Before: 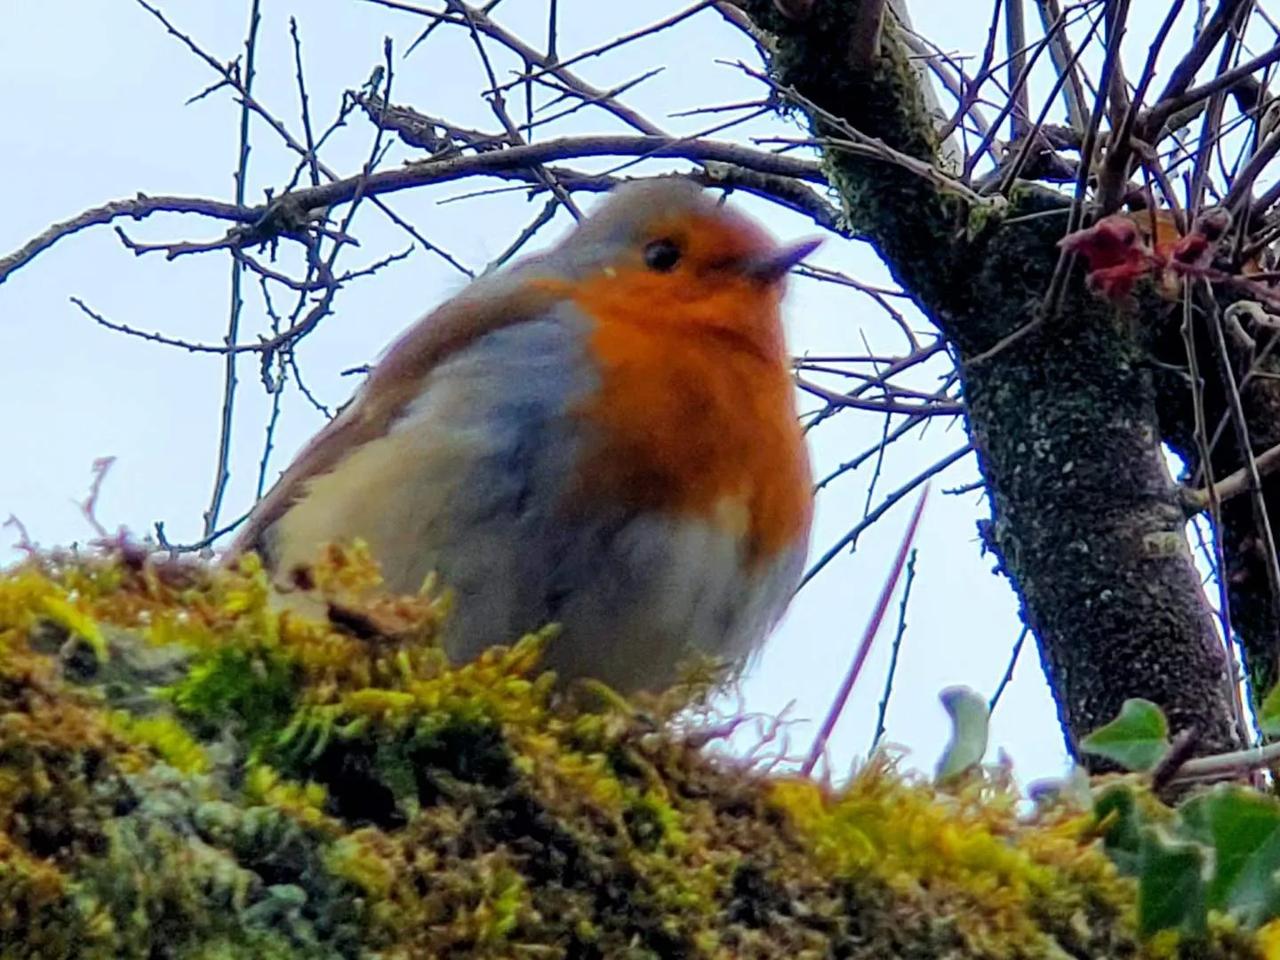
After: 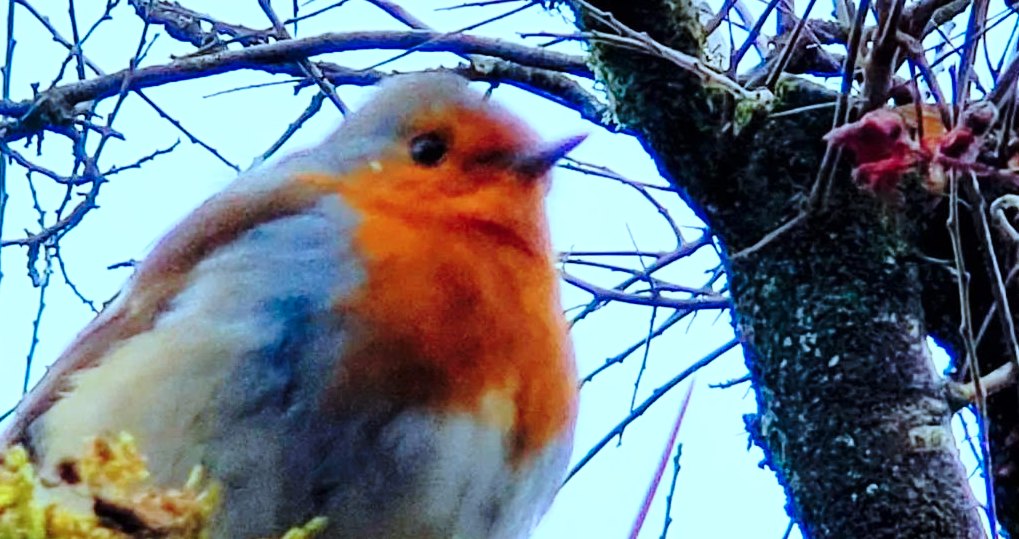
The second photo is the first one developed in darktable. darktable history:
crop: left 18.333%, top 11.114%, right 2.022%, bottom 32.739%
base curve: curves: ch0 [(0, 0) (0.028, 0.03) (0.121, 0.232) (0.46, 0.748) (0.859, 0.968) (1, 1)], preserve colors none
color correction: highlights a* -8.99, highlights b* -23.73
